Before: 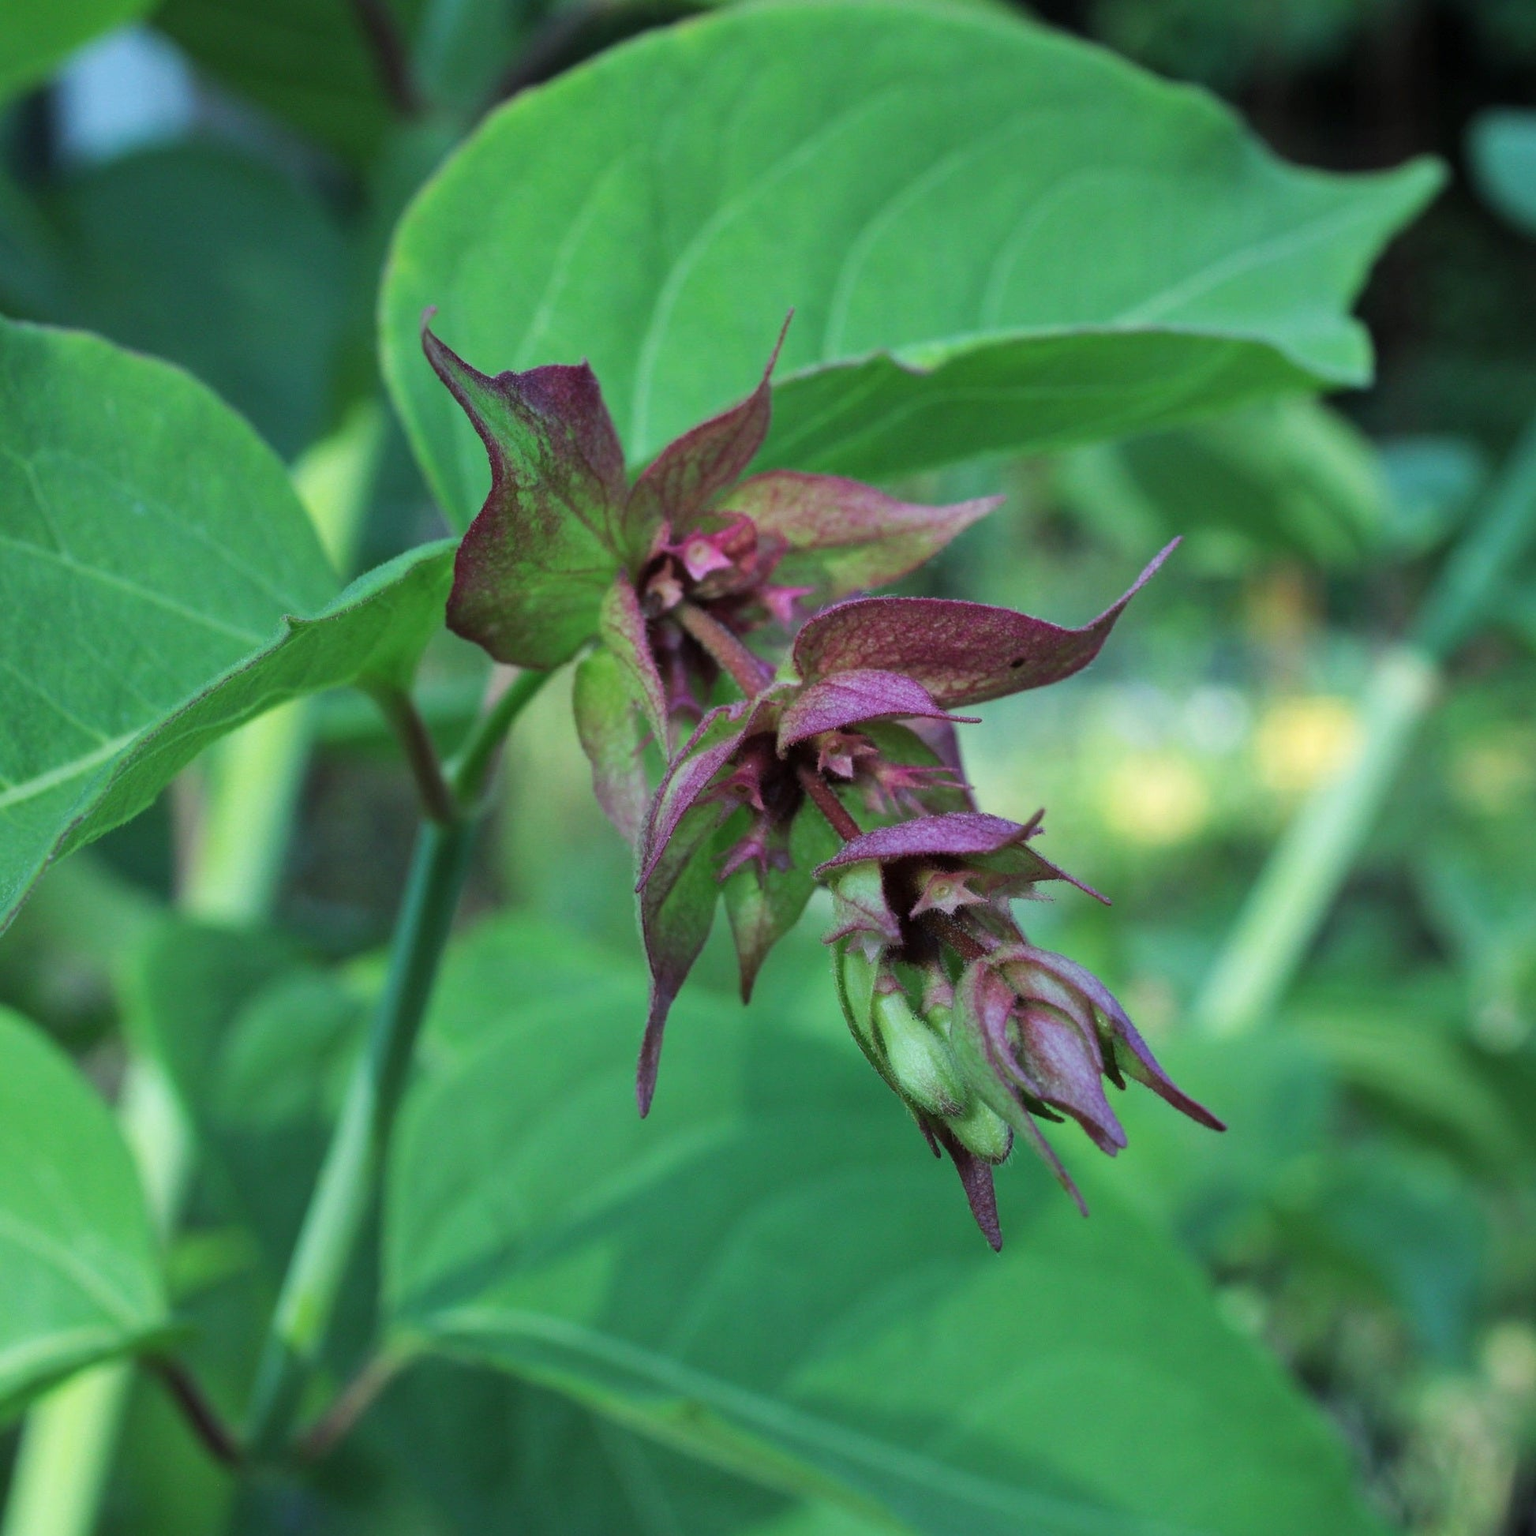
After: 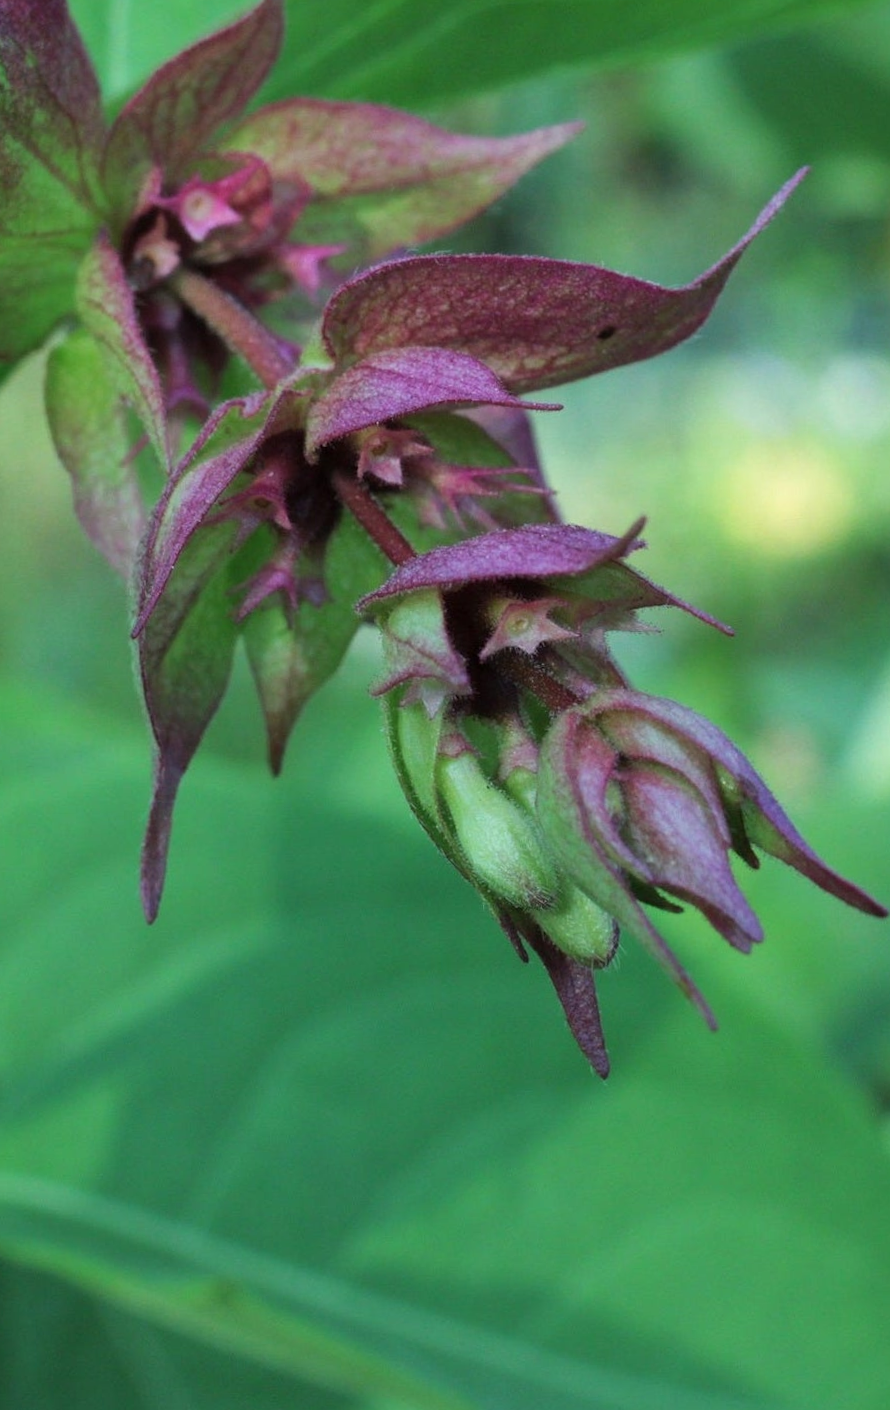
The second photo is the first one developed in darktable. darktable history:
rotate and perspective: rotation -1.77°, lens shift (horizontal) 0.004, automatic cropping off
crop: left 35.432%, top 26.233%, right 20.145%, bottom 3.432%
